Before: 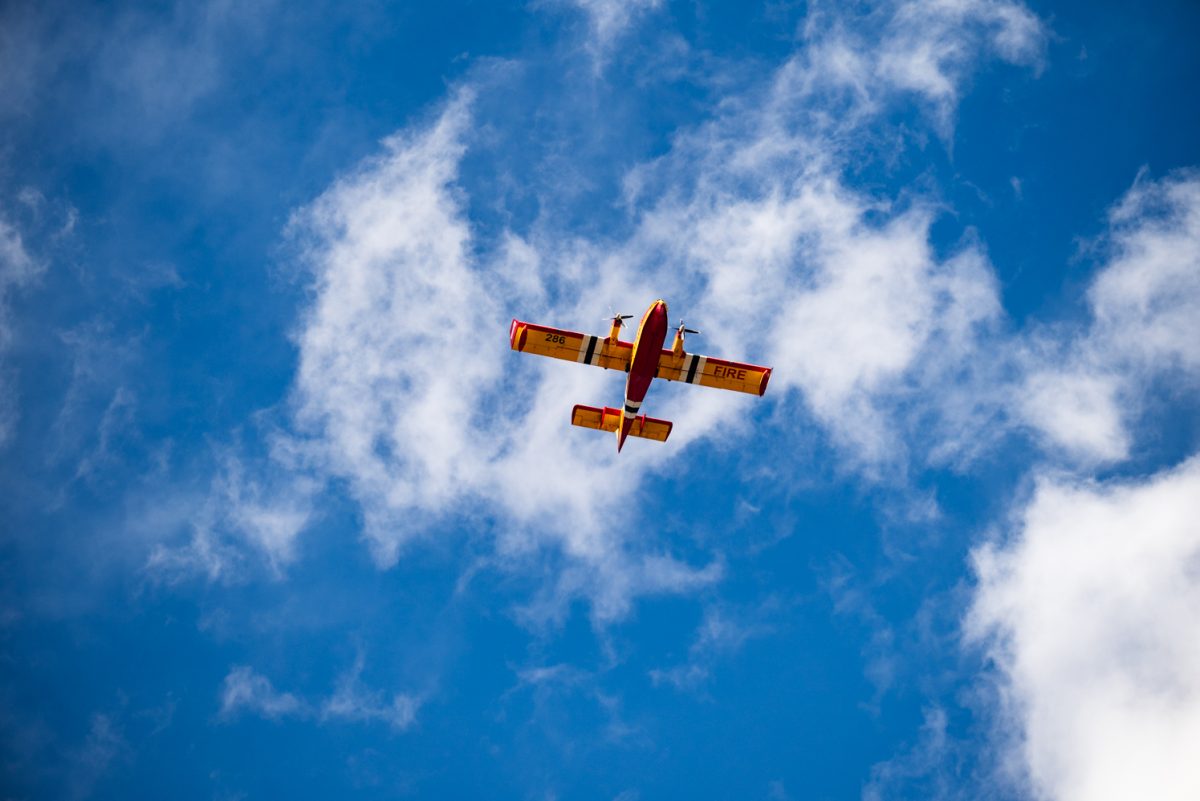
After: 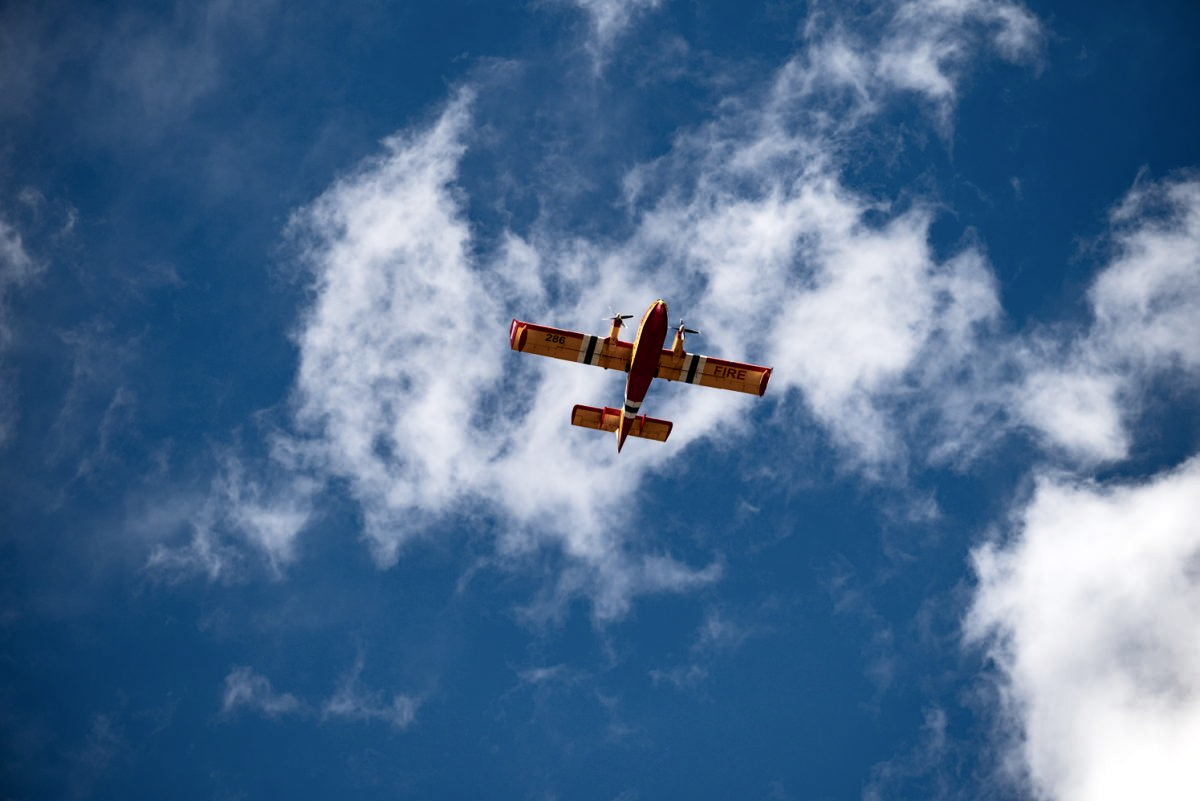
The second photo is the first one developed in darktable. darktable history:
shadows and highlights: shadows 25, highlights -48, soften with gaussian
color balance rgb: perceptual saturation grading › highlights -31.88%, perceptual saturation grading › mid-tones 5.8%, perceptual saturation grading › shadows 18.12%, perceptual brilliance grading › highlights 3.62%, perceptual brilliance grading › mid-tones -18.12%, perceptual brilliance grading › shadows -41.3%
